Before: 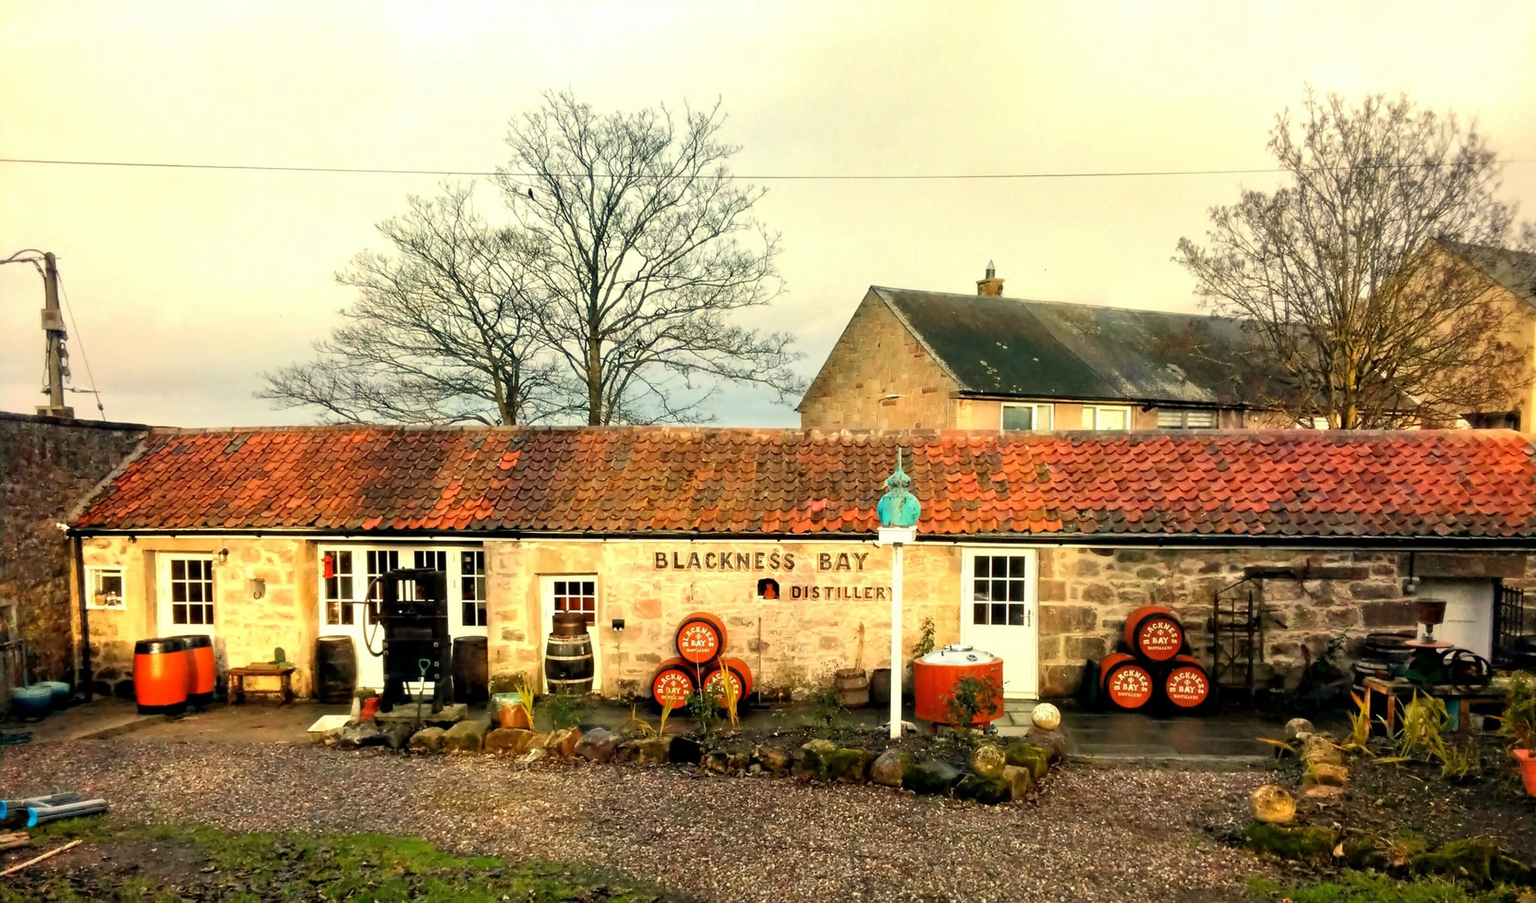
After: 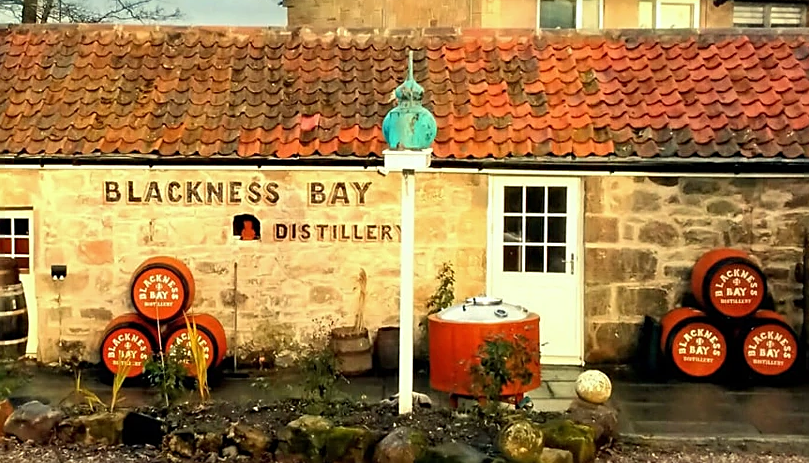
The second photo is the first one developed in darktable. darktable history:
white balance: red 0.978, blue 0.999
crop: left 37.221%, top 45.169%, right 20.63%, bottom 13.777%
sharpen: on, module defaults
